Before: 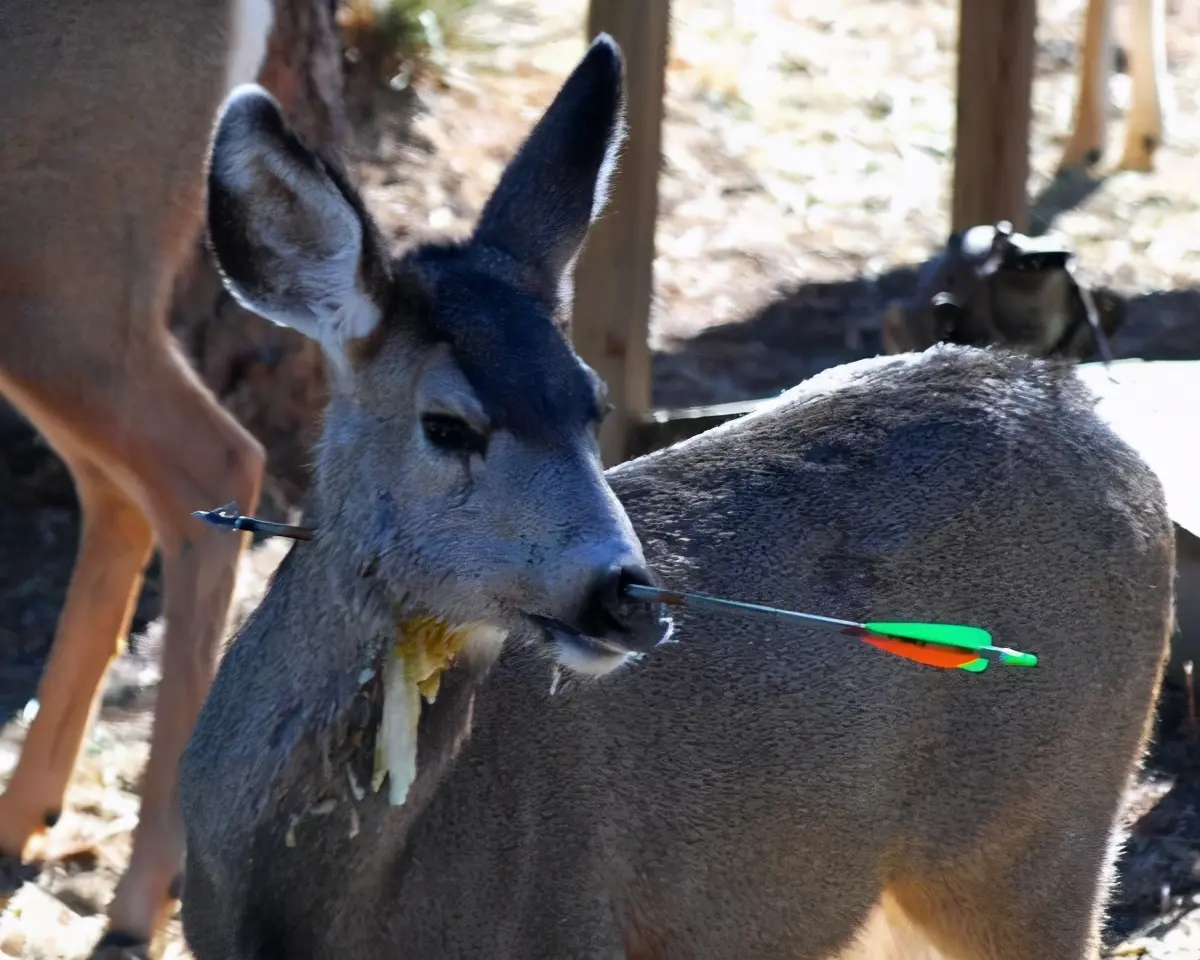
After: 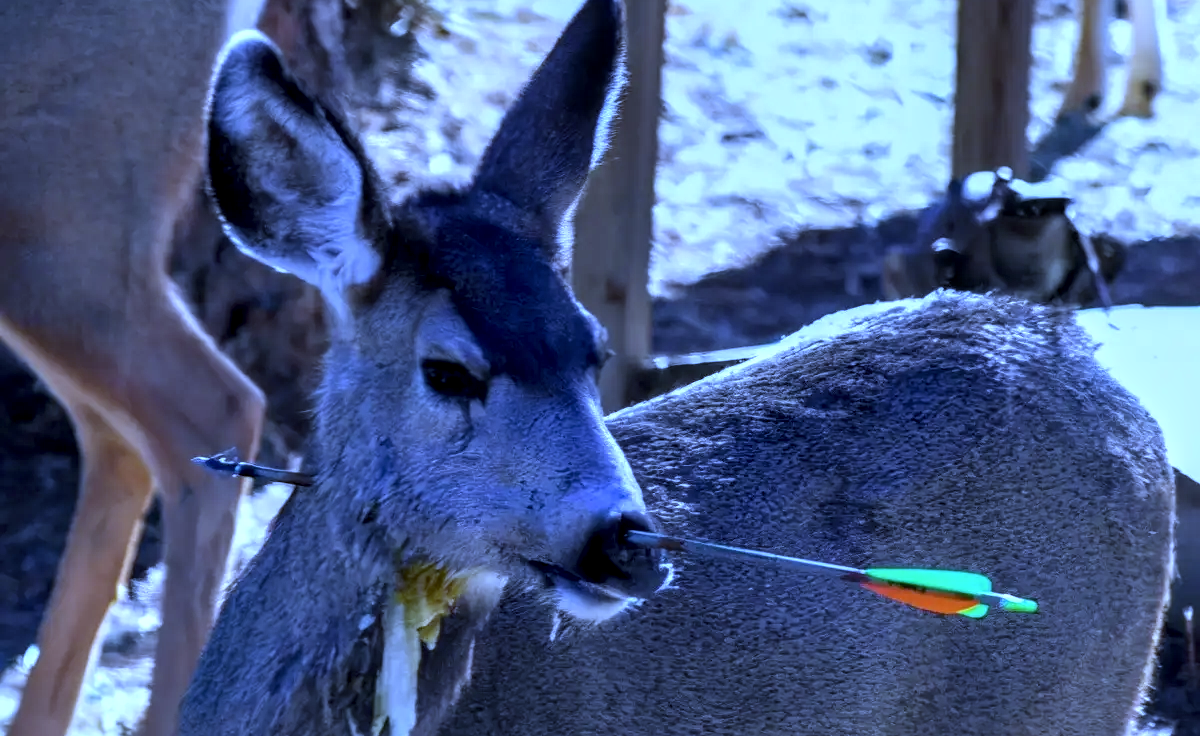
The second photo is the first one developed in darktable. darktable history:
crop: top 5.667%, bottom 17.637%
white balance: red 0.766, blue 1.537
local contrast: highlights 20%, detail 150%
